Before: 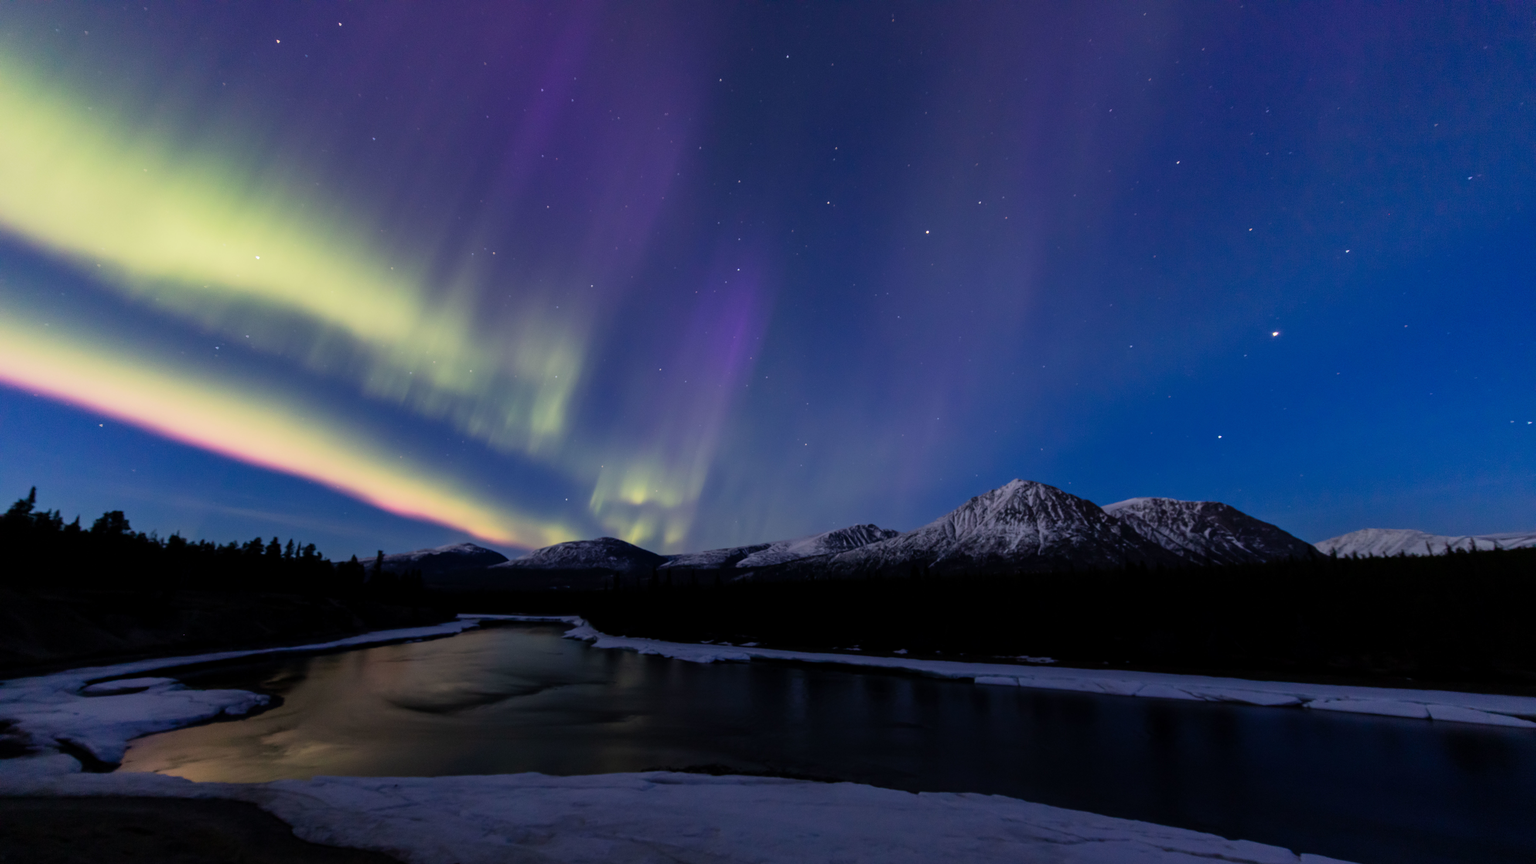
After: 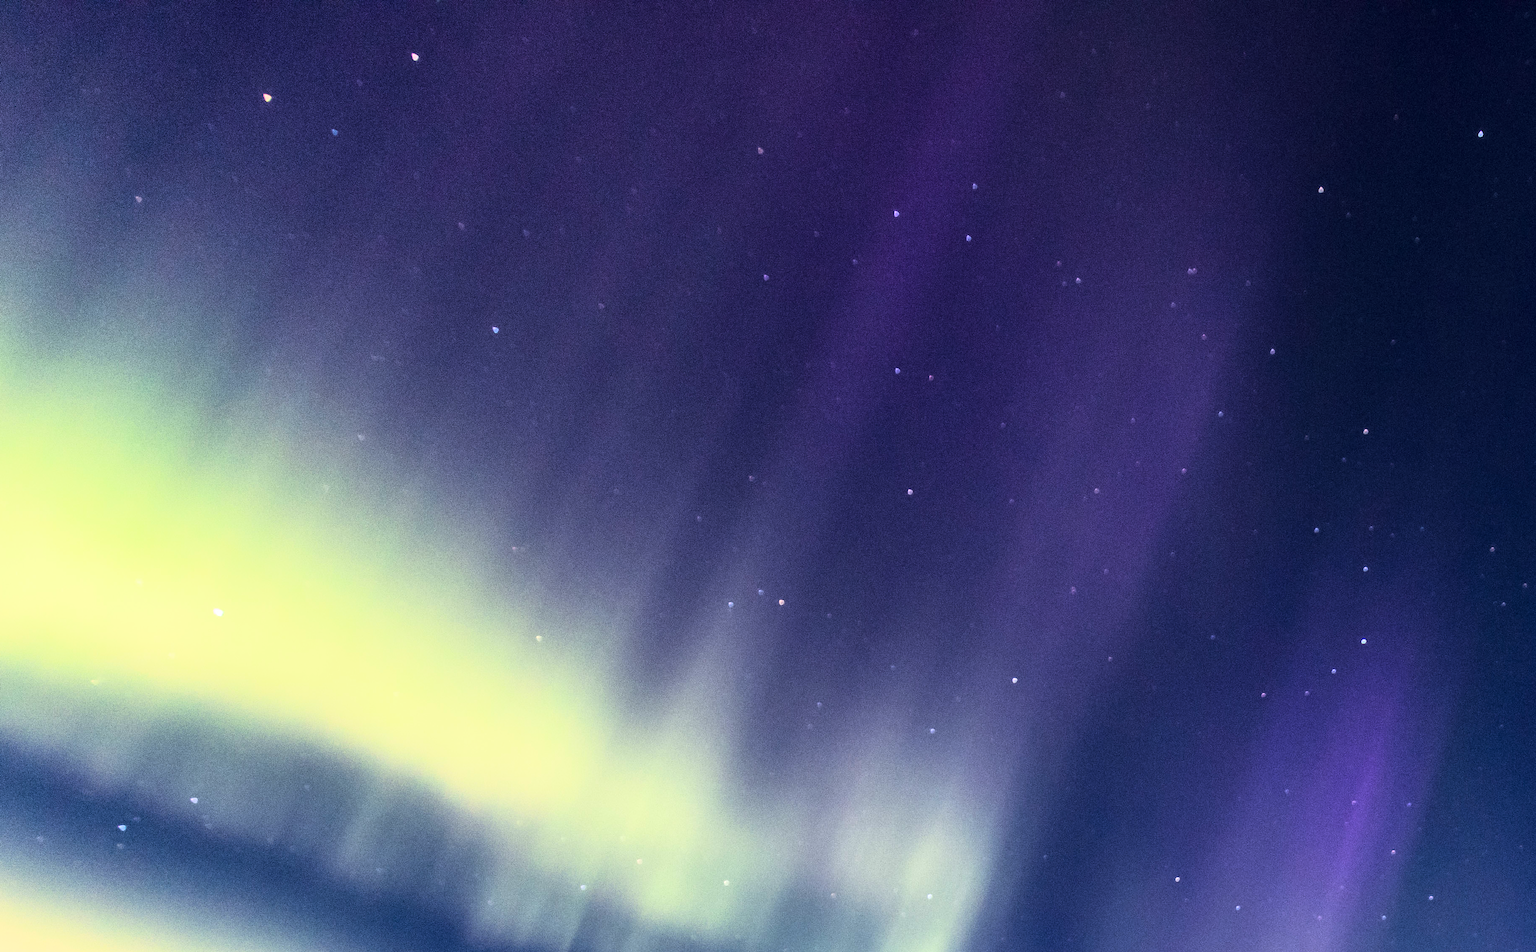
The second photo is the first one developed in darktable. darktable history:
contrast brightness saturation: contrast 0.04, saturation 0.16
color balance rgb: saturation formula JzAzBz (2021)
crop and rotate: left 10.817%, top 0.062%, right 47.194%, bottom 53.626%
local contrast: on, module defaults
rgb curve: curves: ch0 [(0, 0) (0.21, 0.15) (0.24, 0.21) (0.5, 0.75) (0.75, 0.96) (0.89, 0.99) (1, 1)]; ch1 [(0, 0.02) (0.21, 0.13) (0.25, 0.2) (0.5, 0.67) (0.75, 0.9) (0.89, 0.97) (1, 1)]; ch2 [(0, 0.02) (0.21, 0.13) (0.25, 0.2) (0.5, 0.67) (0.75, 0.9) (0.89, 0.97) (1, 1)], compensate middle gray true
exposure: exposure -0.293 EV, compensate highlight preservation false
